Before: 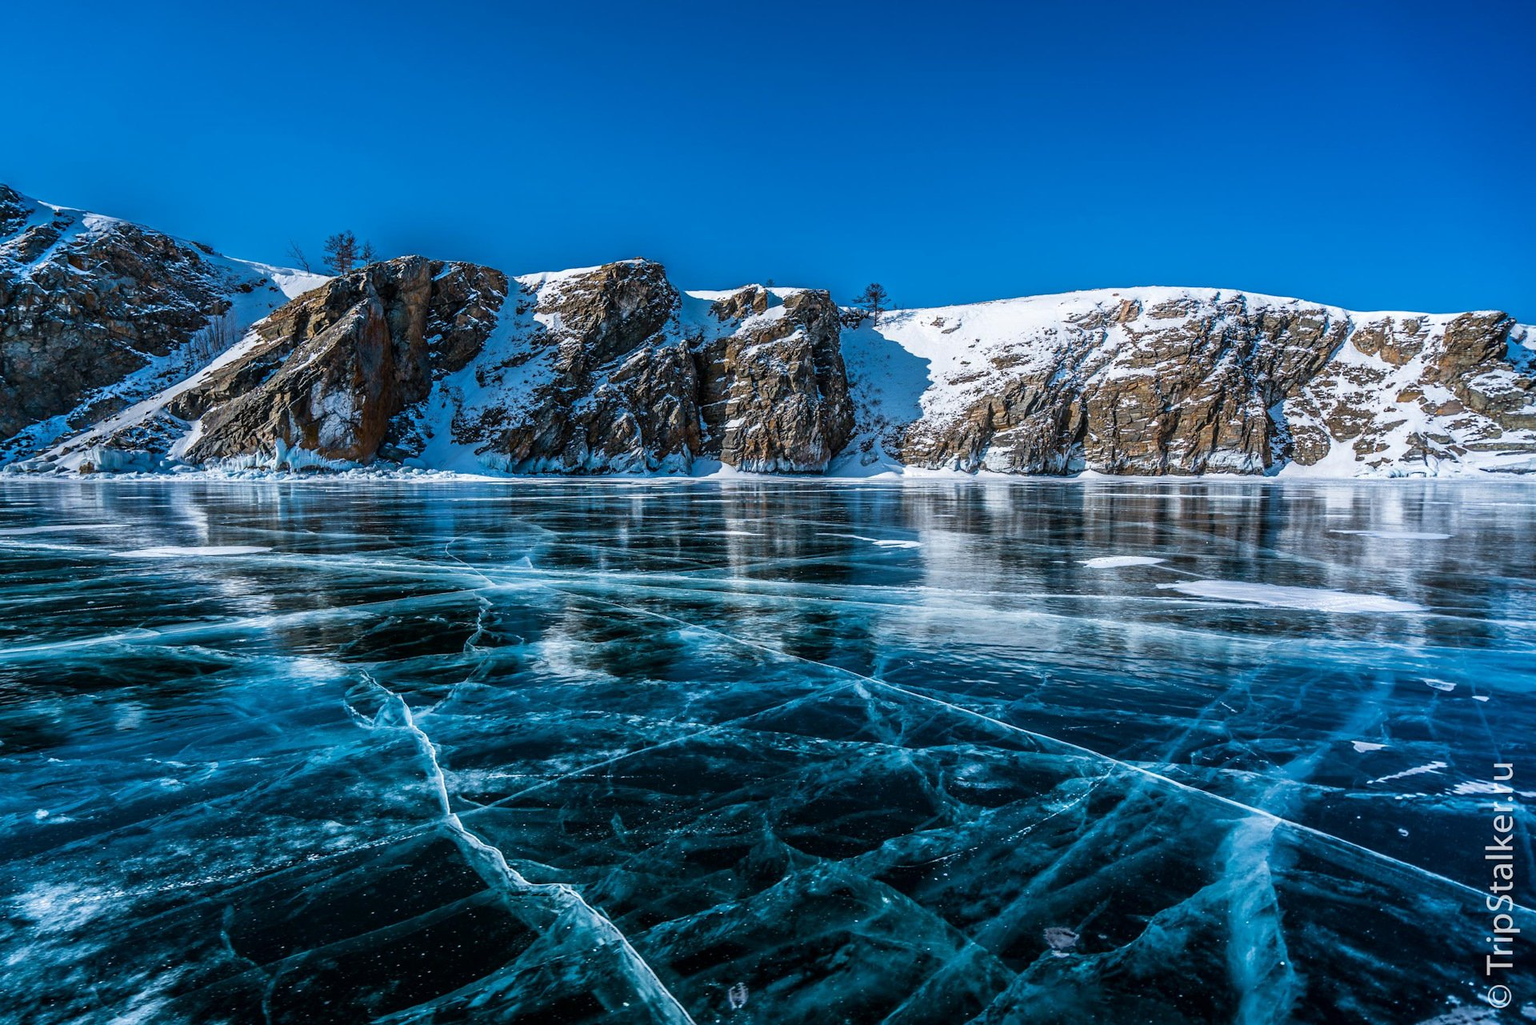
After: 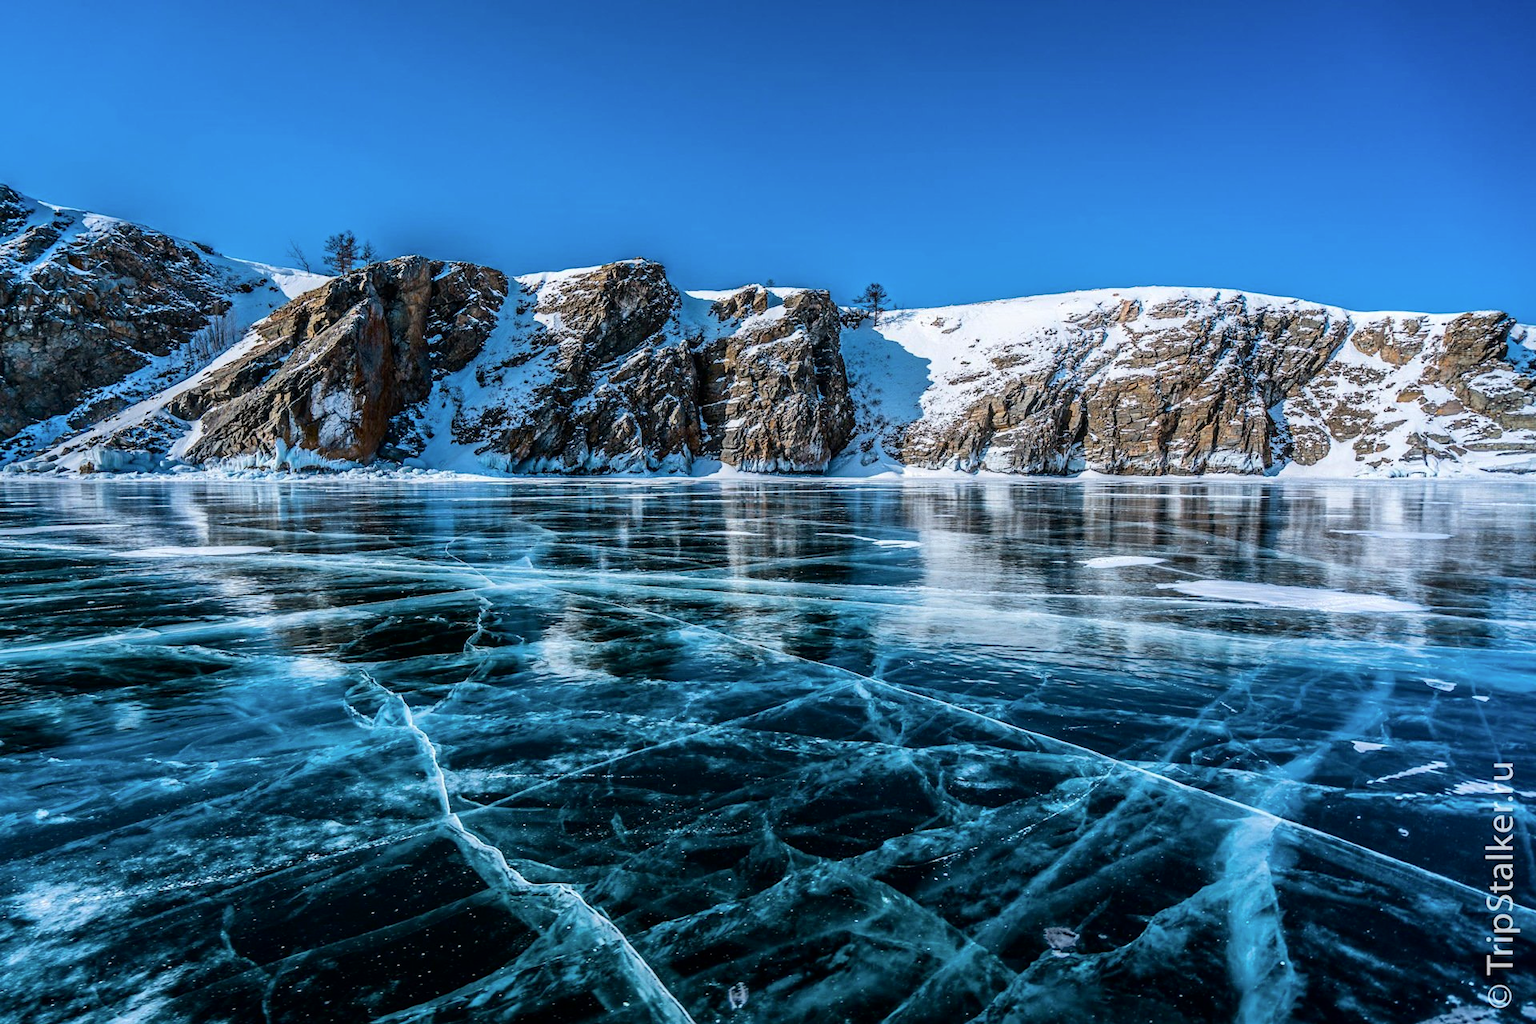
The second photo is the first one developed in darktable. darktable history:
shadows and highlights: shadows 30.11
tone curve: curves: ch0 [(0, 0) (0.004, 0.001) (0.133, 0.112) (0.325, 0.362) (0.832, 0.893) (1, 1)], color space Lab, independent channels, preserve colors none
